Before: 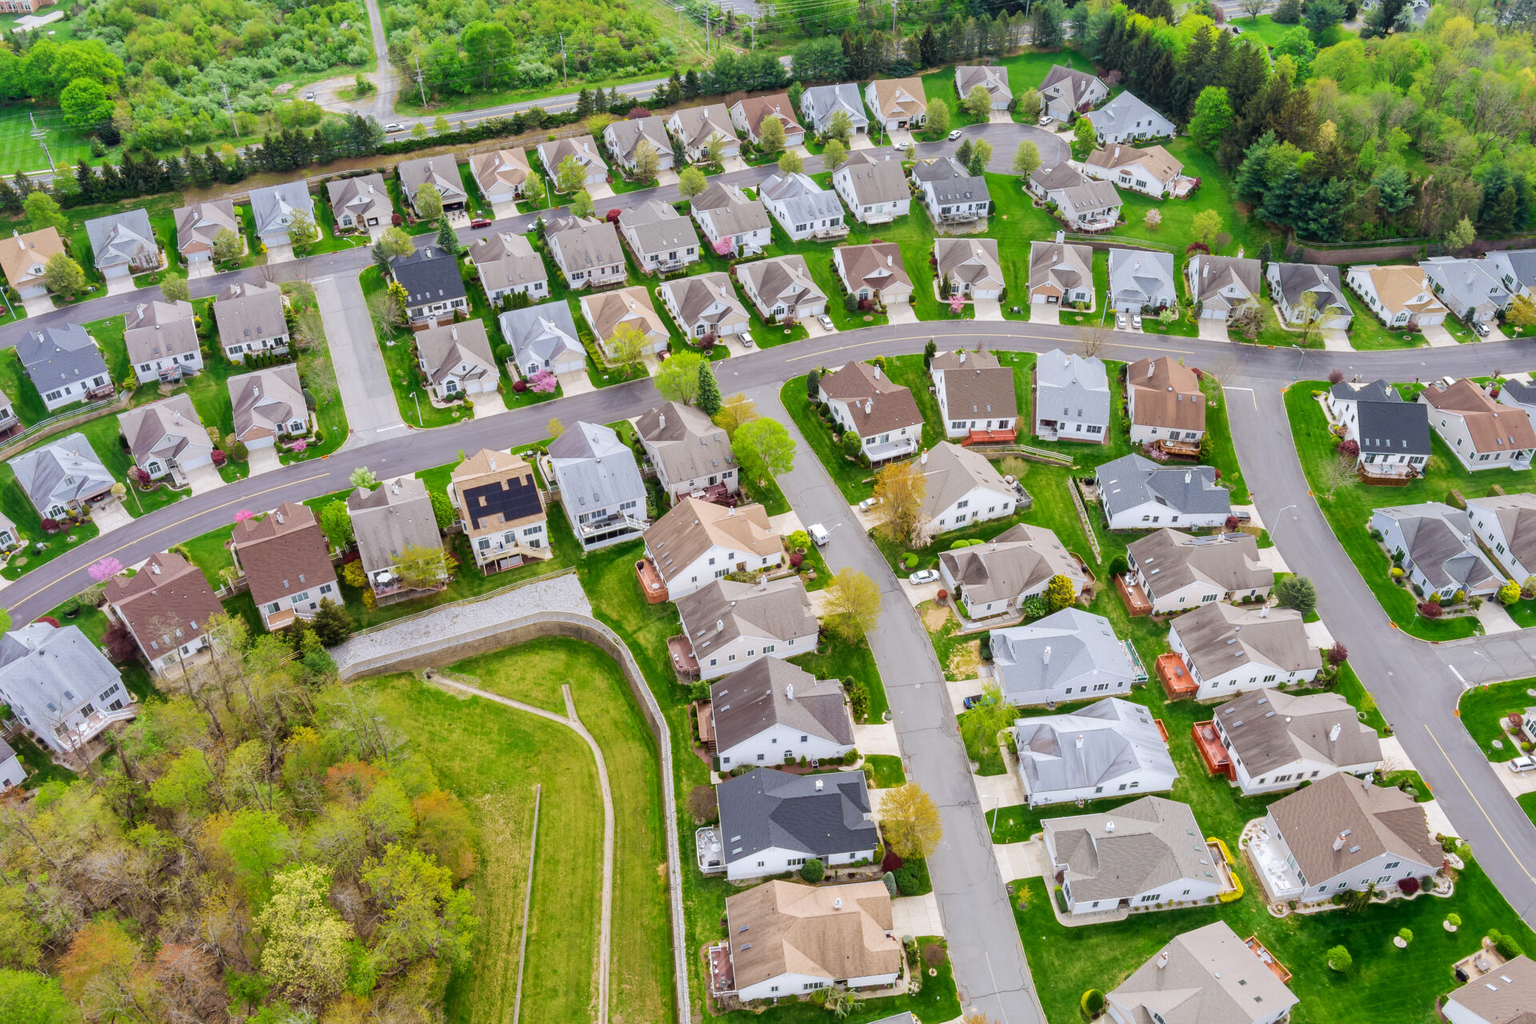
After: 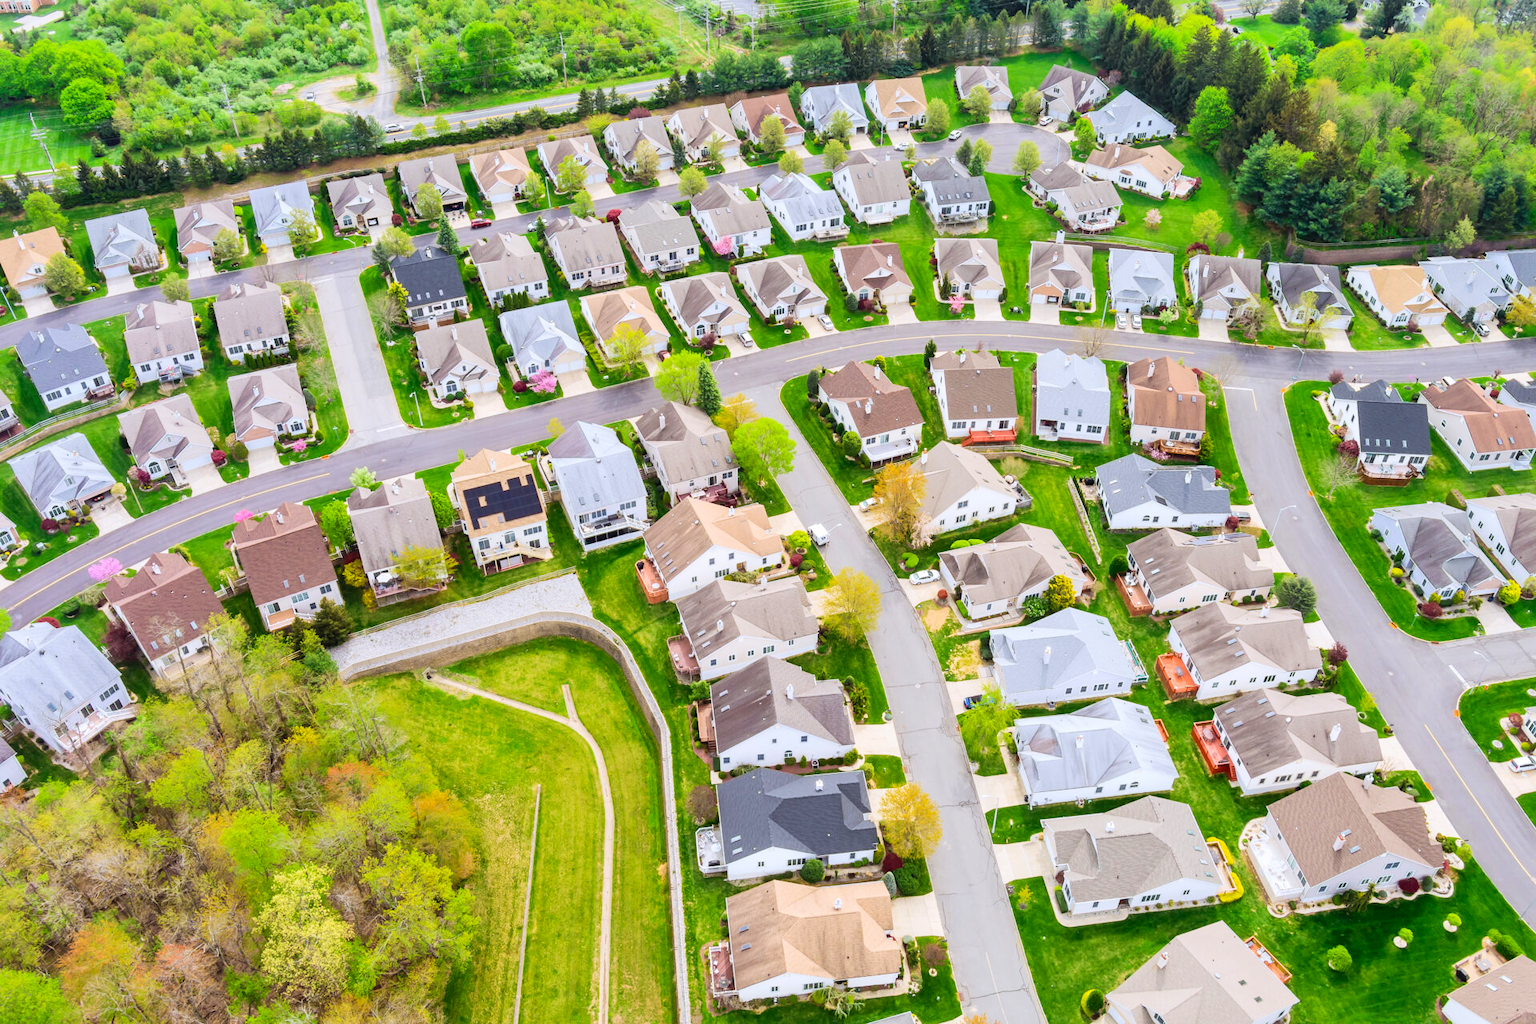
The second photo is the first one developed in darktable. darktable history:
contrast brightness saturation: contrast 0.197, brightness 0.161, saturation 0.222
